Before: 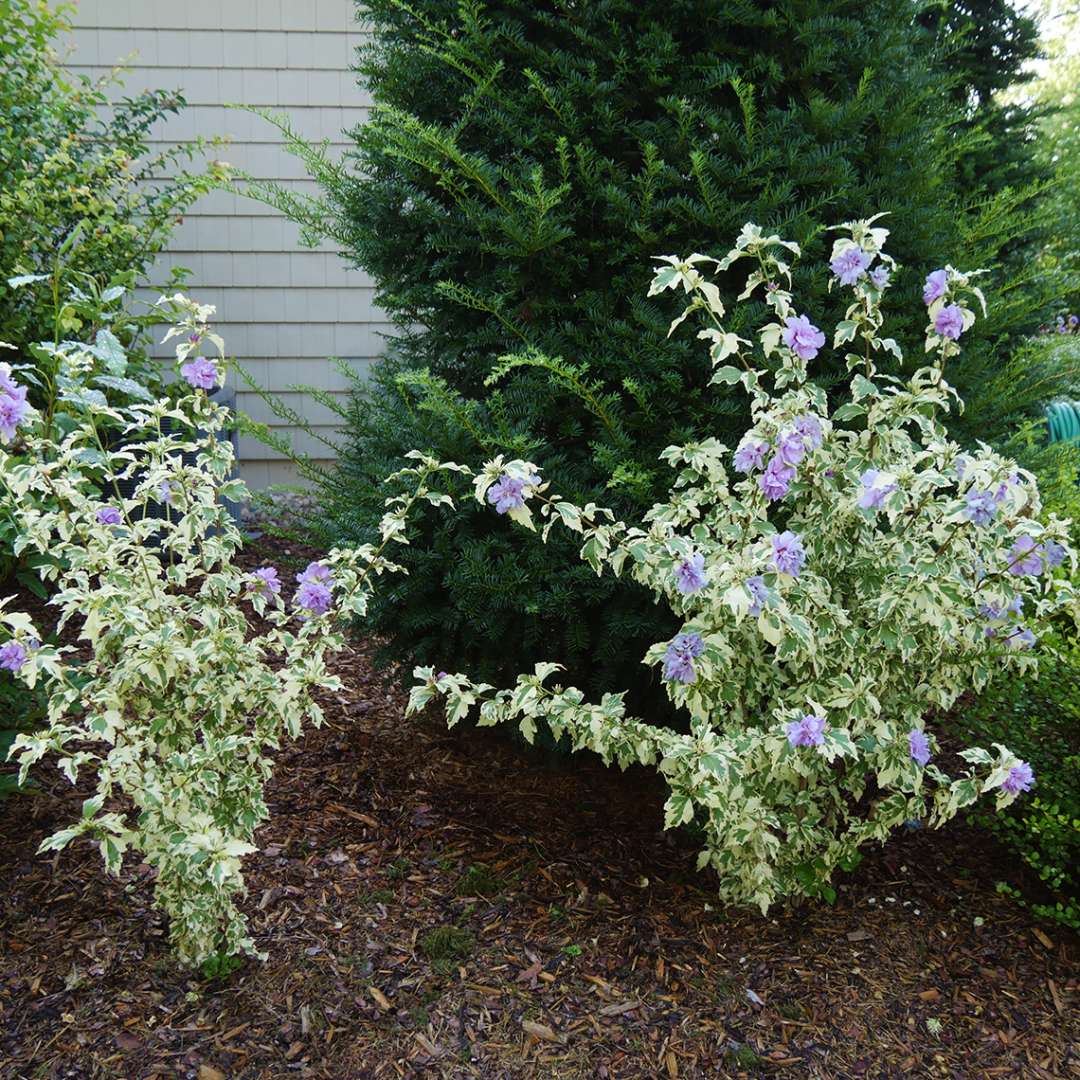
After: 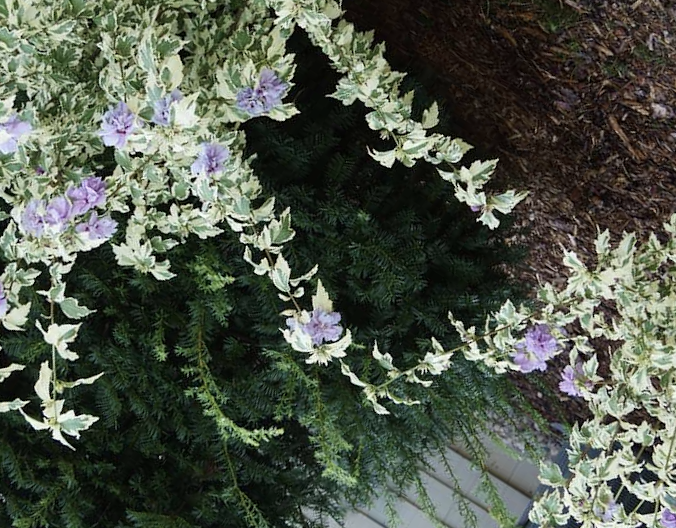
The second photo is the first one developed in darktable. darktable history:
contrast brightness saturation: contrast 0.1, saturation -0.299
crop and rotate: angle 147.64°, left 9.179%, top 15.591%, right 4.399%, bottom 16.913%
